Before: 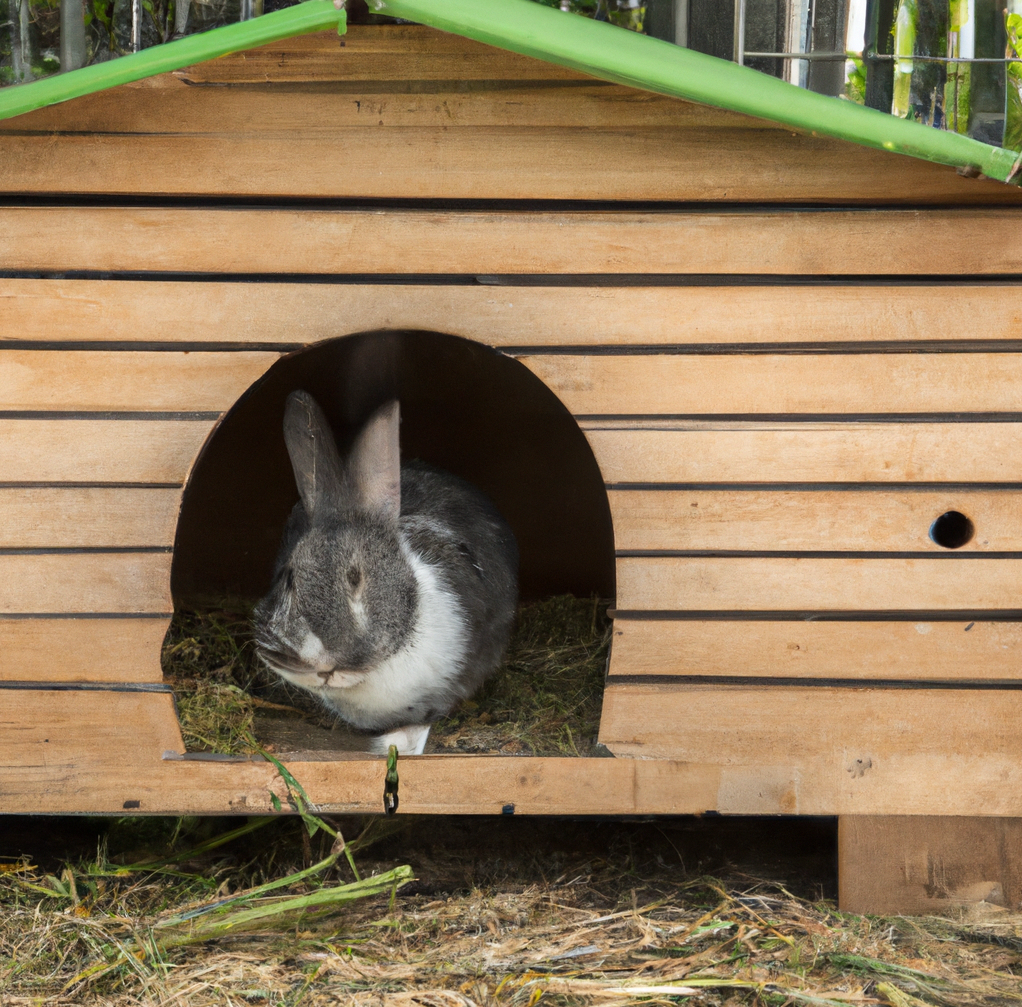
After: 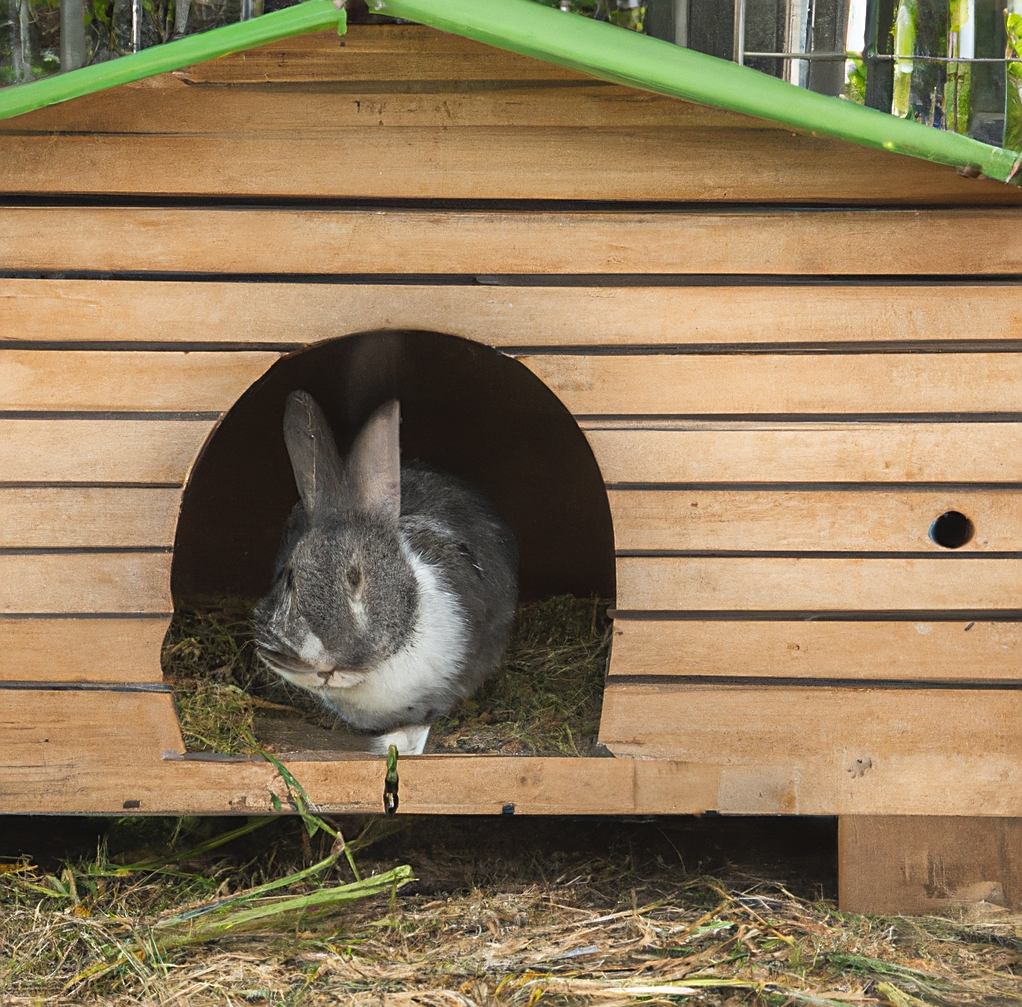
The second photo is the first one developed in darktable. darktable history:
tone curve: curves: ch0 [(0, 0.042) (0.129, 0.18) (0.501, 0.497) (1, 1)], color space Lab, independent channels, preserve colors none
sharpen: on, module defaults
